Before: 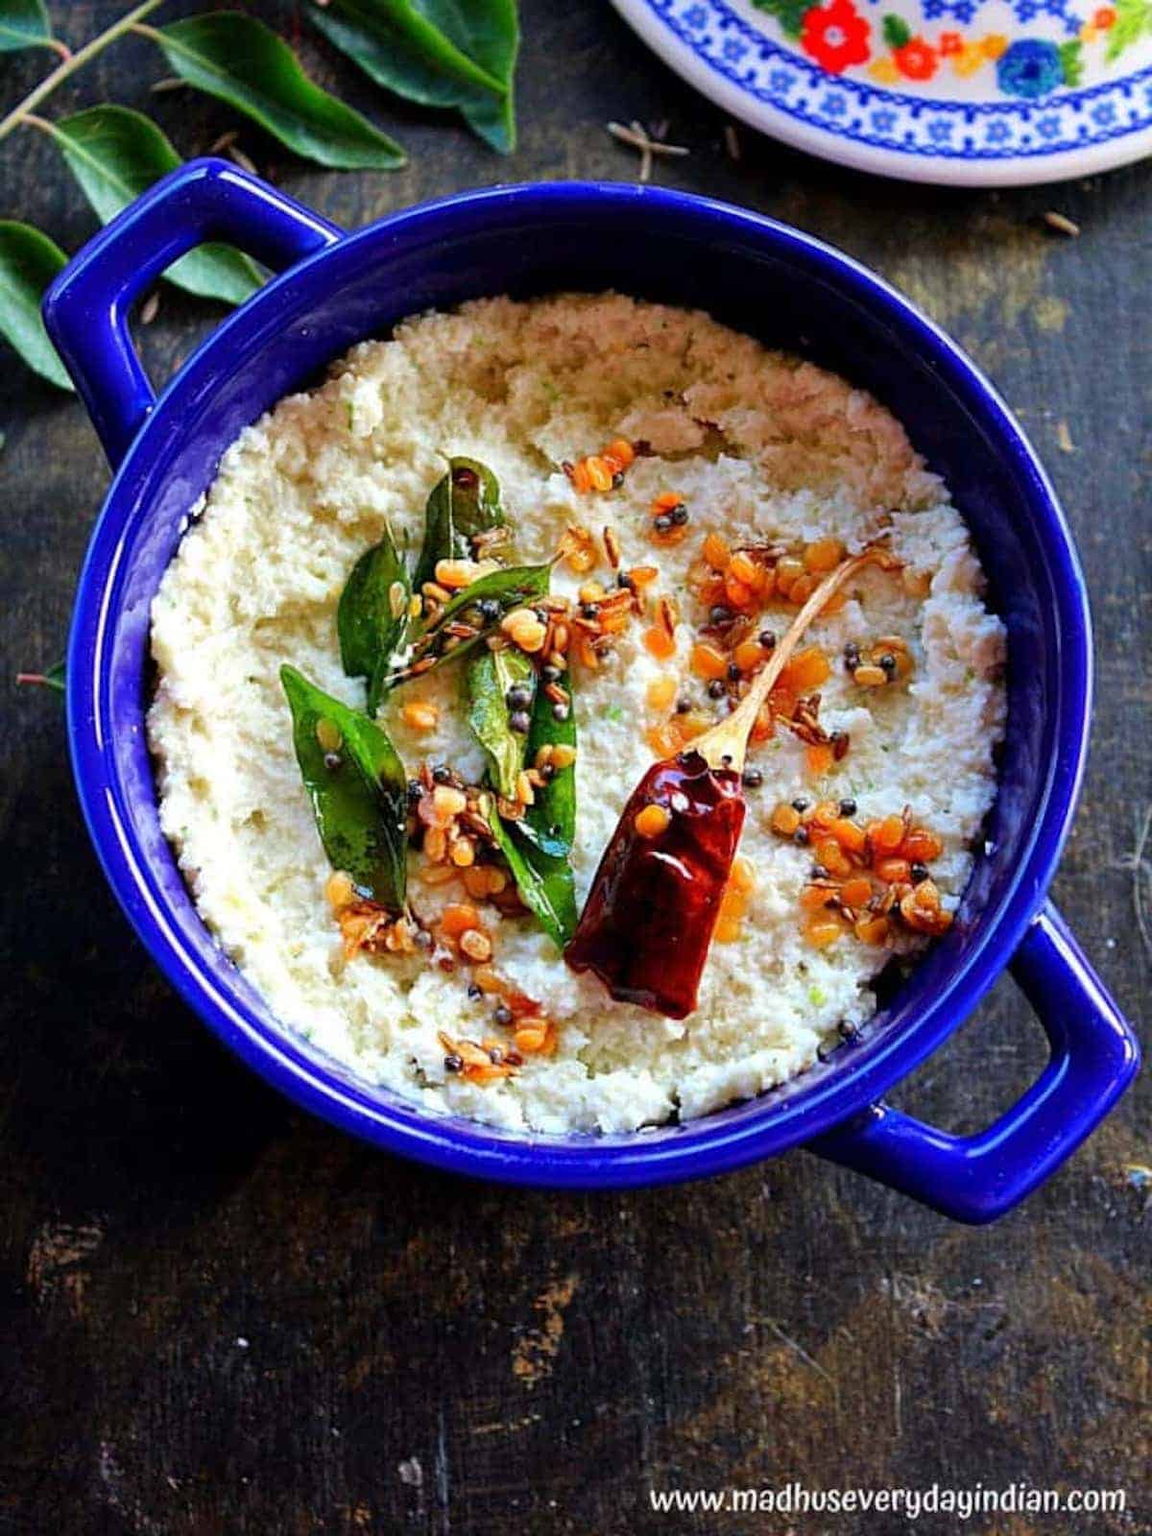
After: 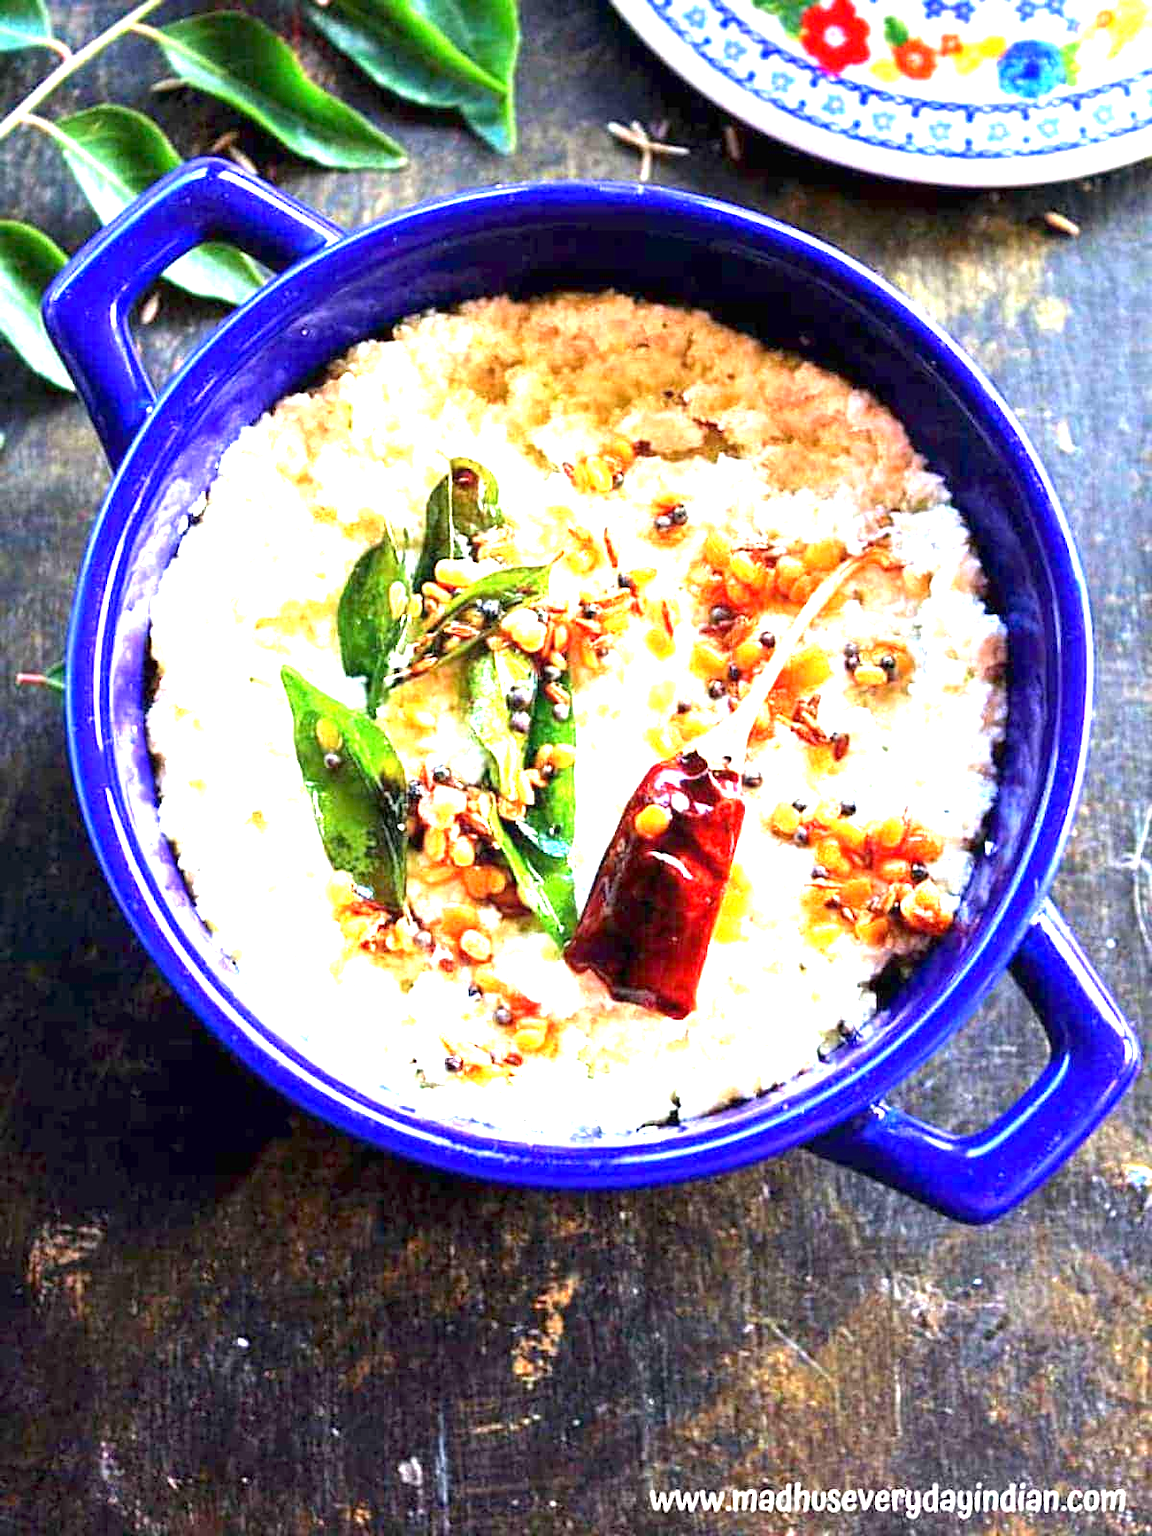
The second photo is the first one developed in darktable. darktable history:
exposure: exposure 2.193 EV, compensate exposure bias true, compensate highlight preservation false
